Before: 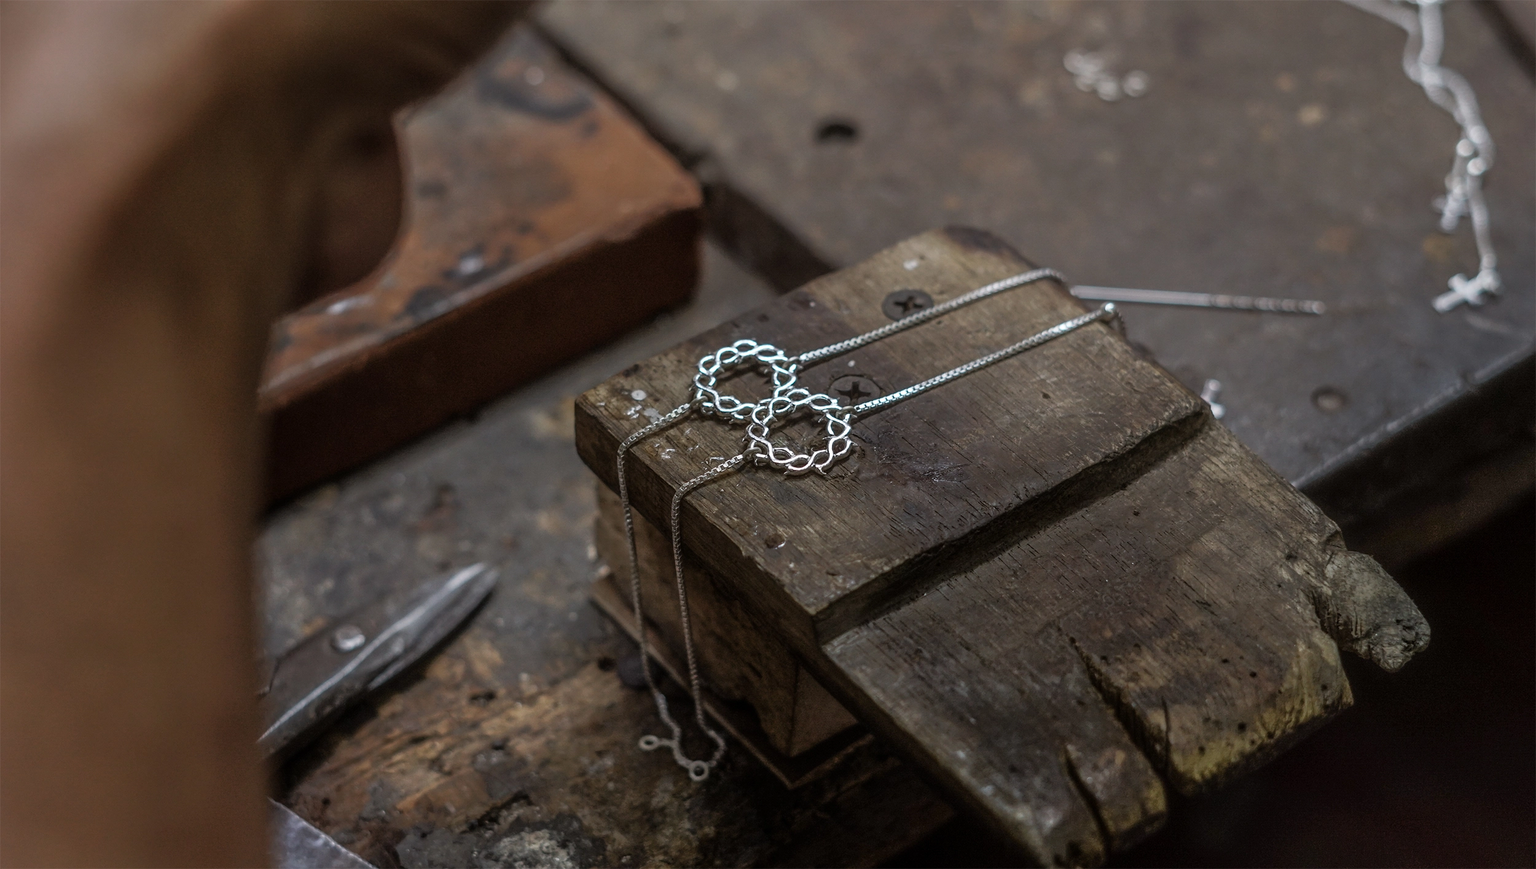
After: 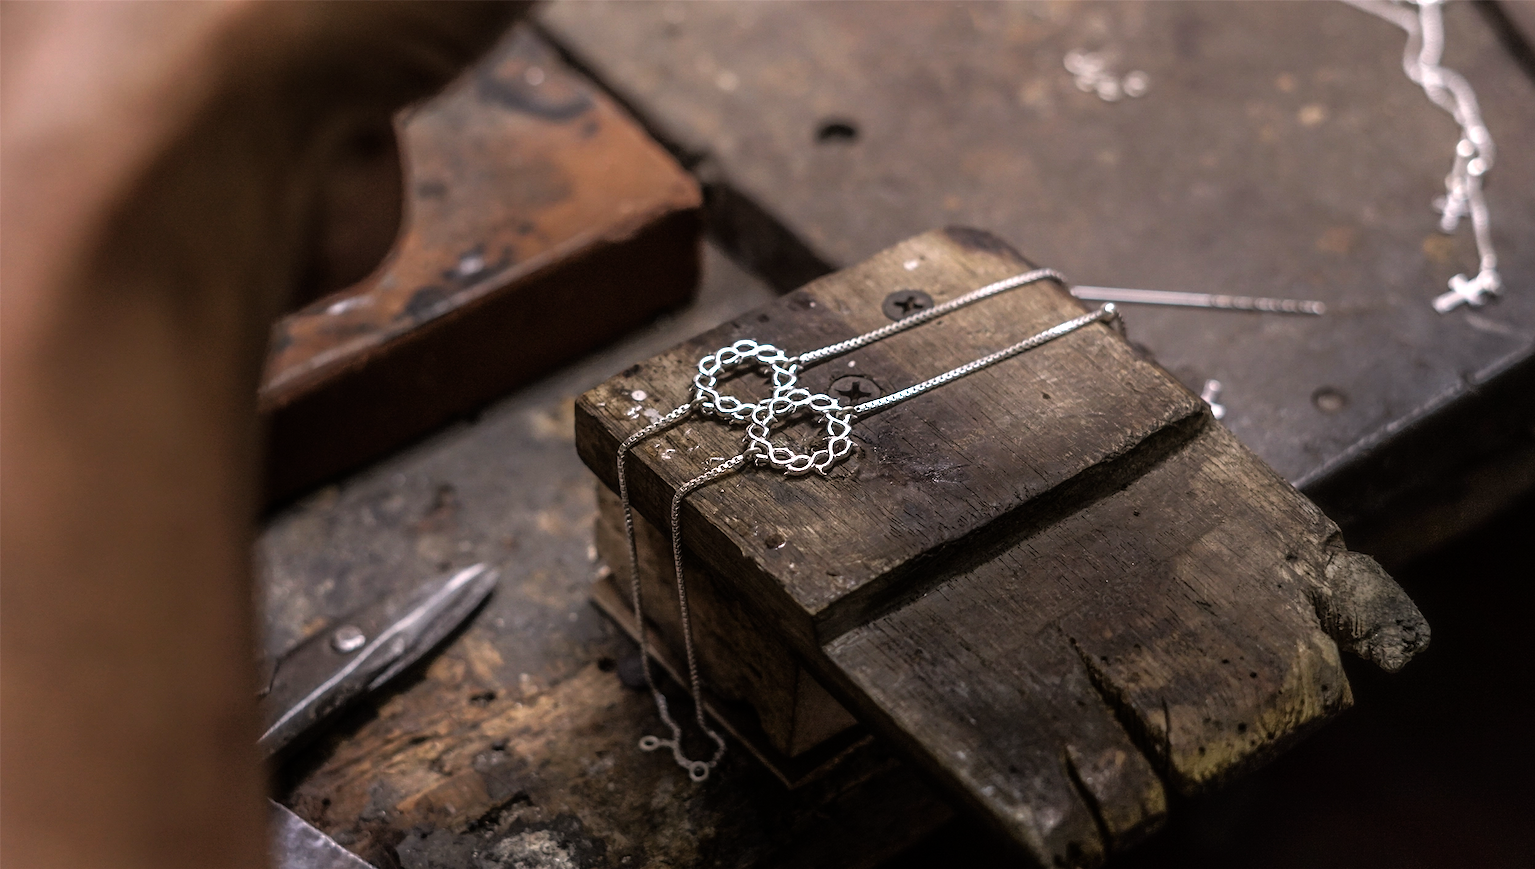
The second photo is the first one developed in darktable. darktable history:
color correction: highlights a* 7.97, highlights b* 4.32
tone equalizer: -8 EV -1.07 EV, -7 EV -1.01 EV, -6 EV -0.833 EV, -5 EV -0.554 EV, -3 EV 0.595 EV, -2 EV 0.895 EV, -1 EV 0.994 EV, +0 EV 1.07 EV, mask exposure compensation -0.493 EV
